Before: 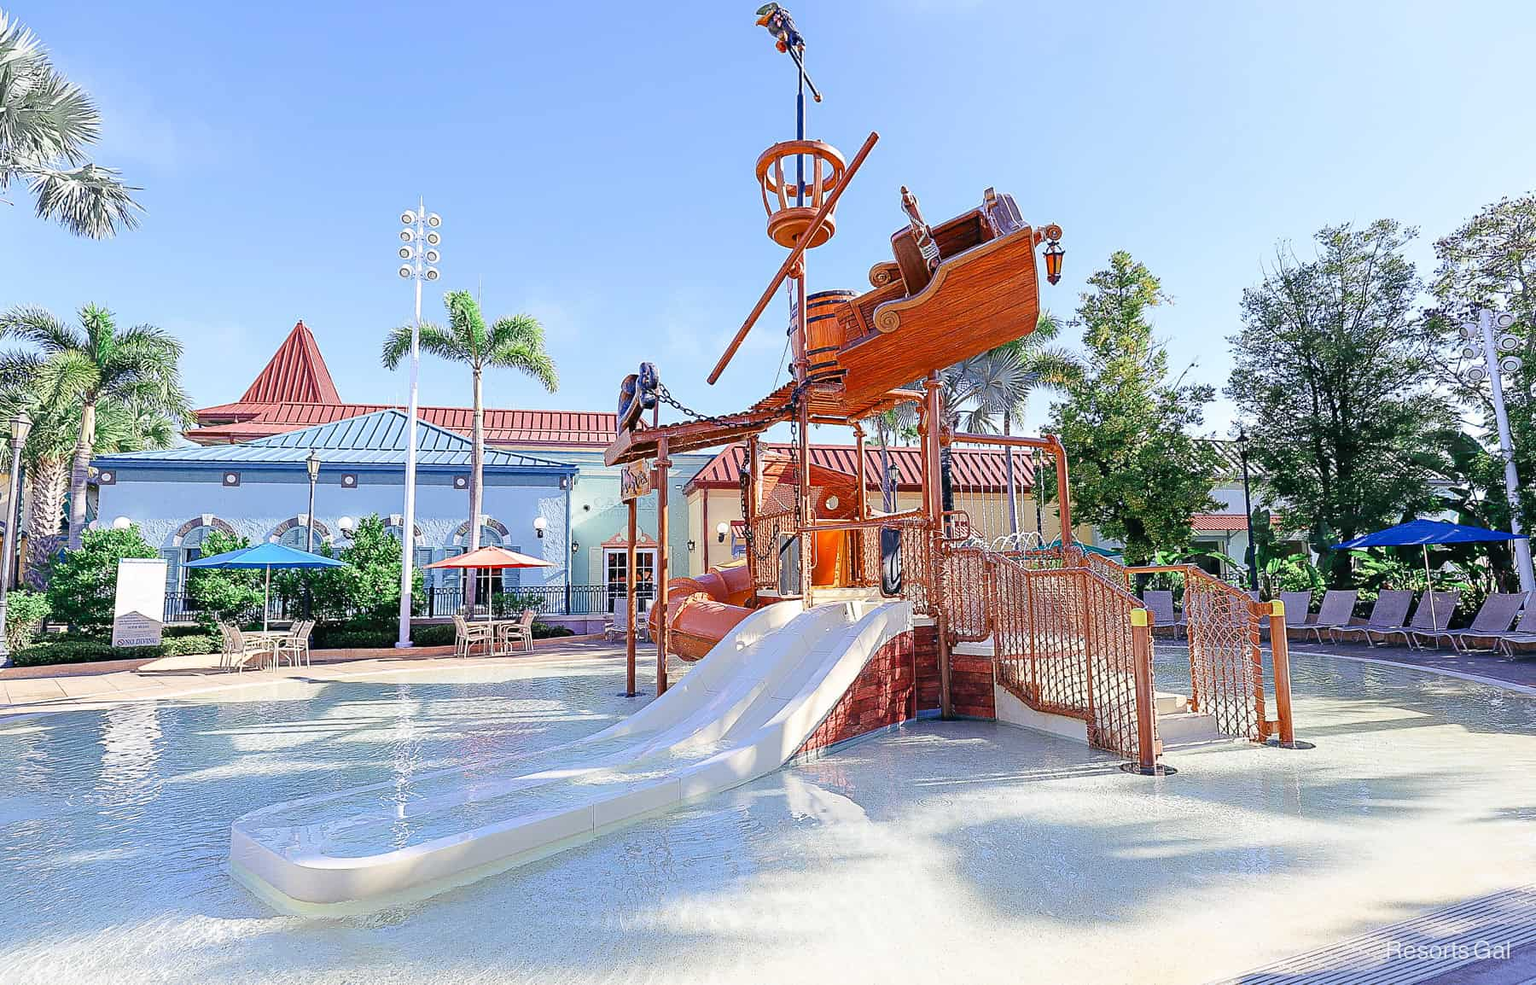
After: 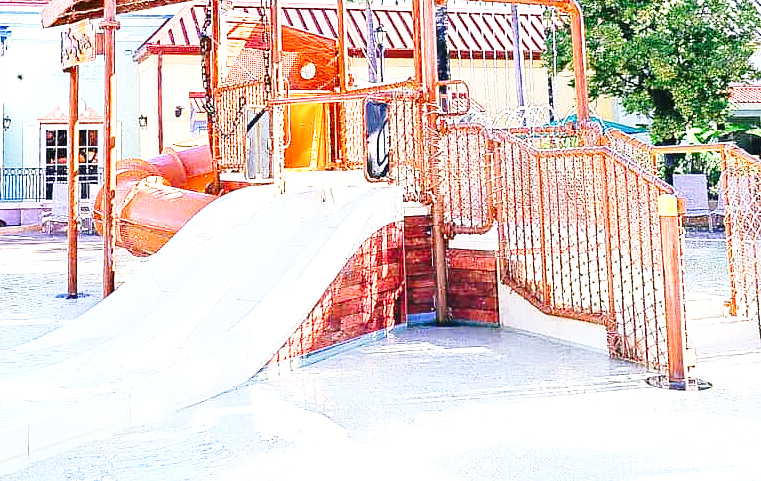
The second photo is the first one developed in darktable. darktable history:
crop: left 37.067%, top 44.937%, right 20.647%, bottom 13.363%
exposure: black level correction 0, exposure 1.096 EV, compensate highlight preservation false
base curve: curves: ch0 [(0, 0) (0.028, 0.03) (0.121, 0.232) (0.46, 0.748) (0.859, 0.968) (1, 1)], preserve colors none
